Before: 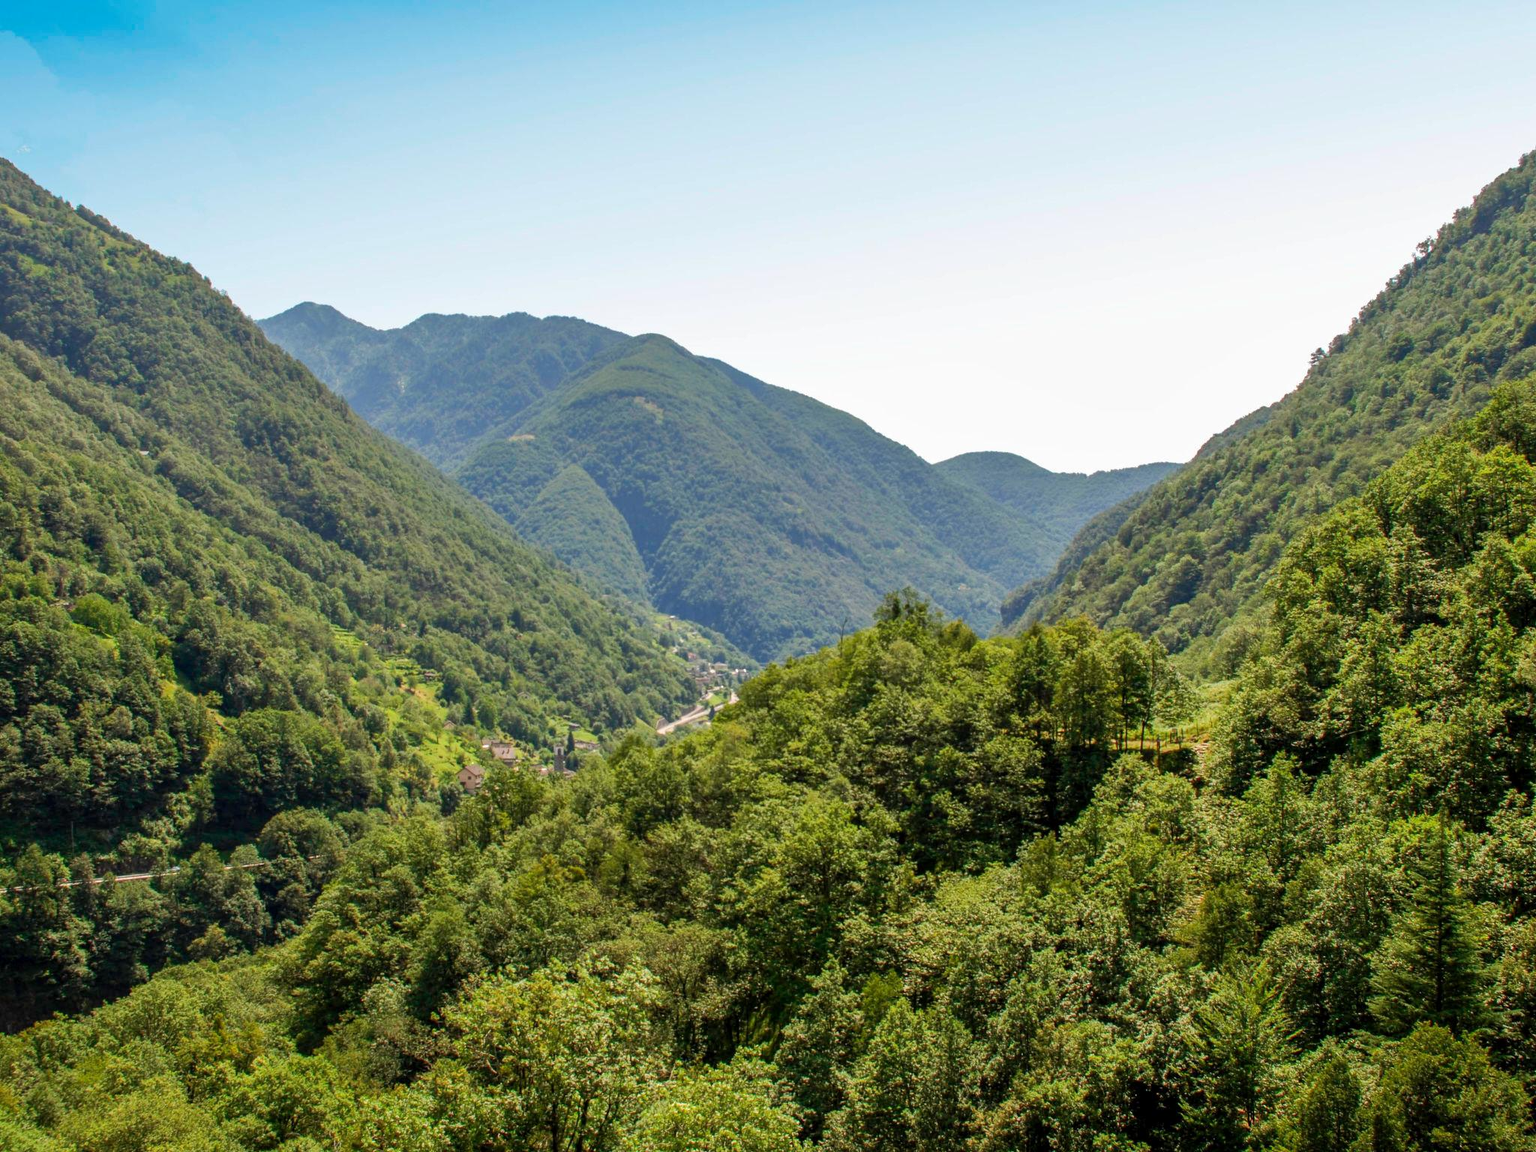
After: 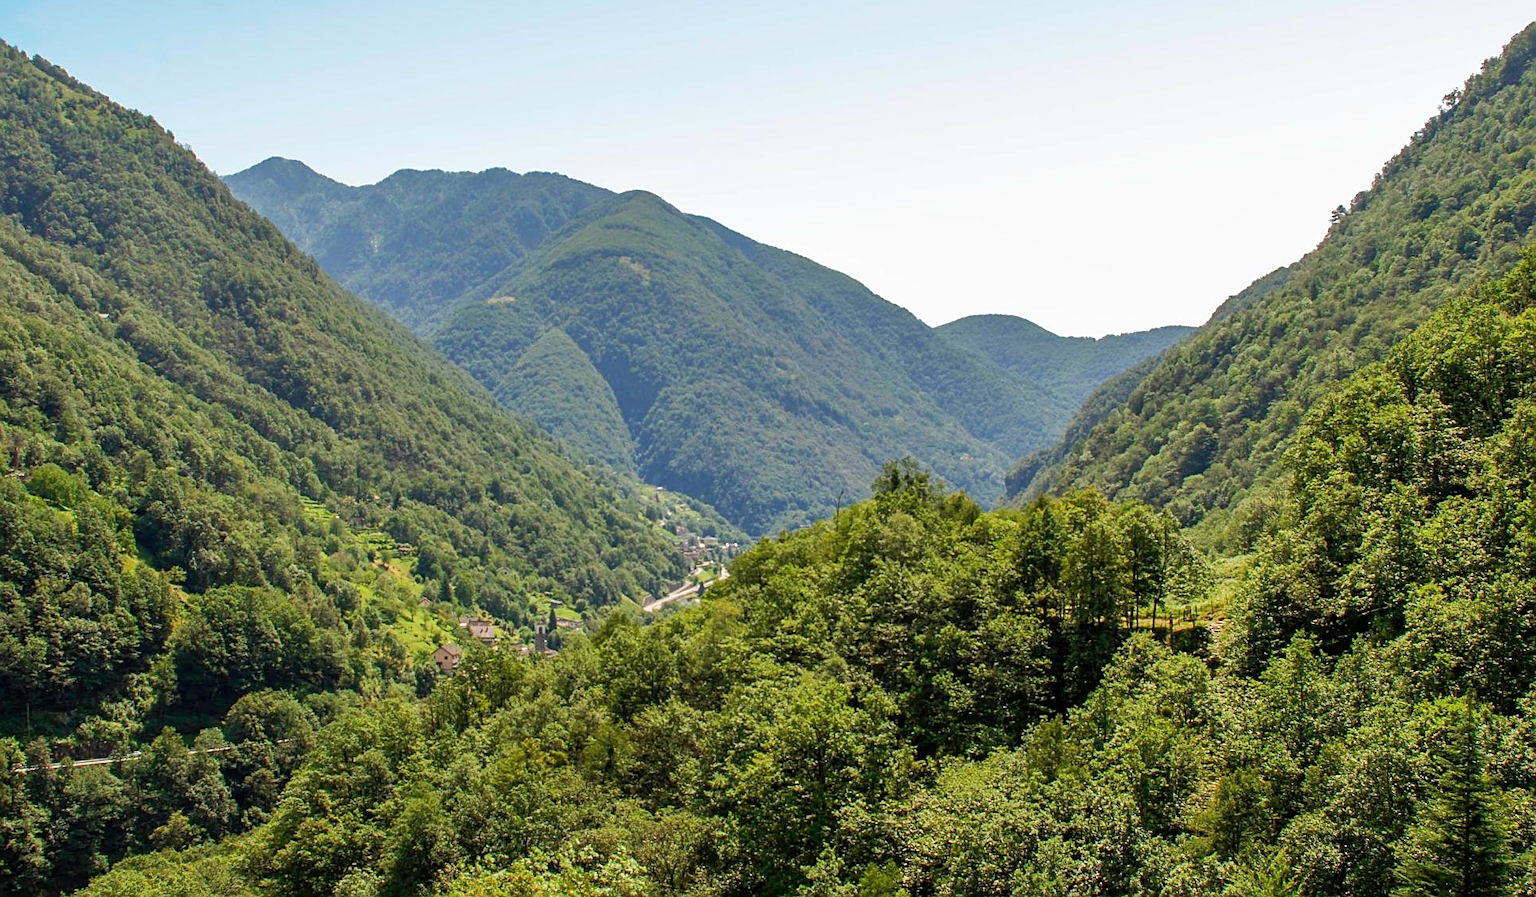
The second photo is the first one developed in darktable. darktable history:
crop and rotate: left 2.991%, top 13.302%, right 1.981%, bottom 12.636%
sharpen: on, module defaults
color balance rgb: on, module defaults
